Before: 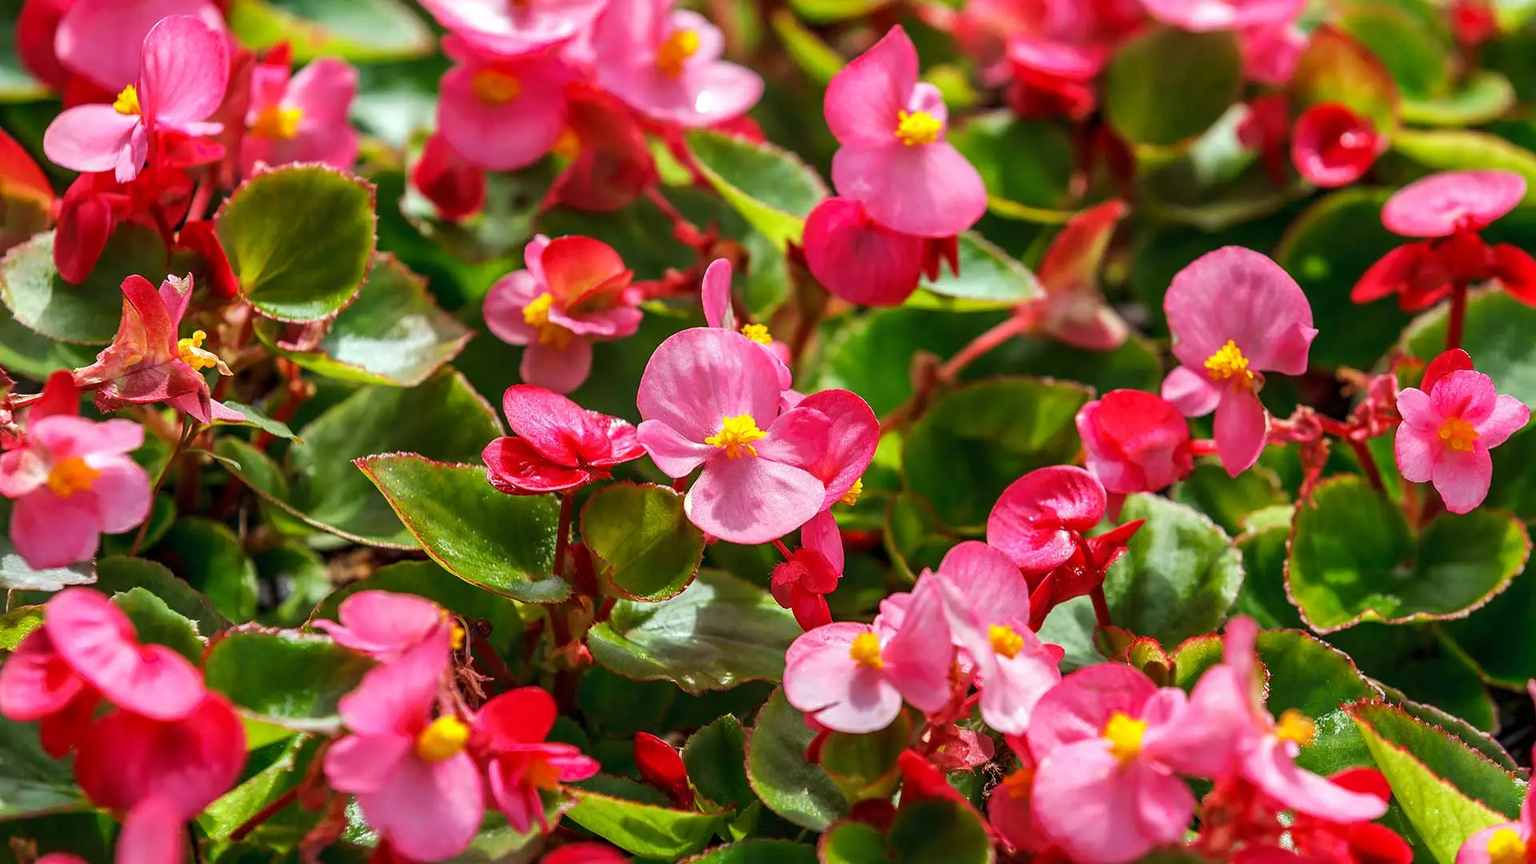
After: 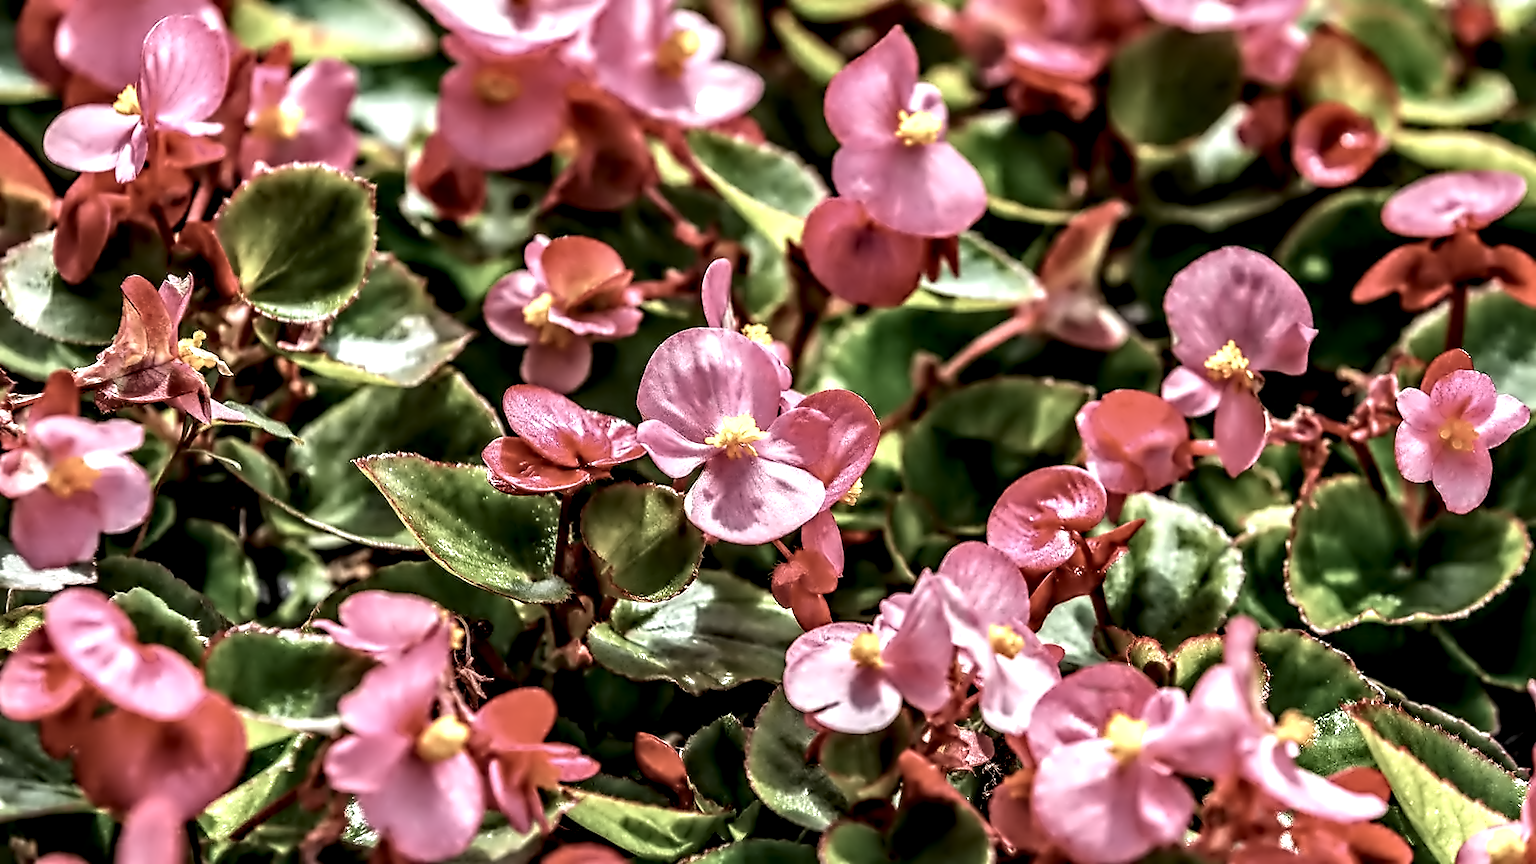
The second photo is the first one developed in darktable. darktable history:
local contrast: highlights 19%, detail 188%
color correction: highlights b* -0.056, saturation 0.615
contrast equalizer: octaves 7, y [[0.5, 0.542, 0.583, 0.625, 0.667, 0.708], [0.5 ×6], [0.5 ×6], [0, 0.033, 0.067, 0.1, 0.133, 0.167], [0, 0.05, 0.1, 0.15, 0.2, 0.25]]
